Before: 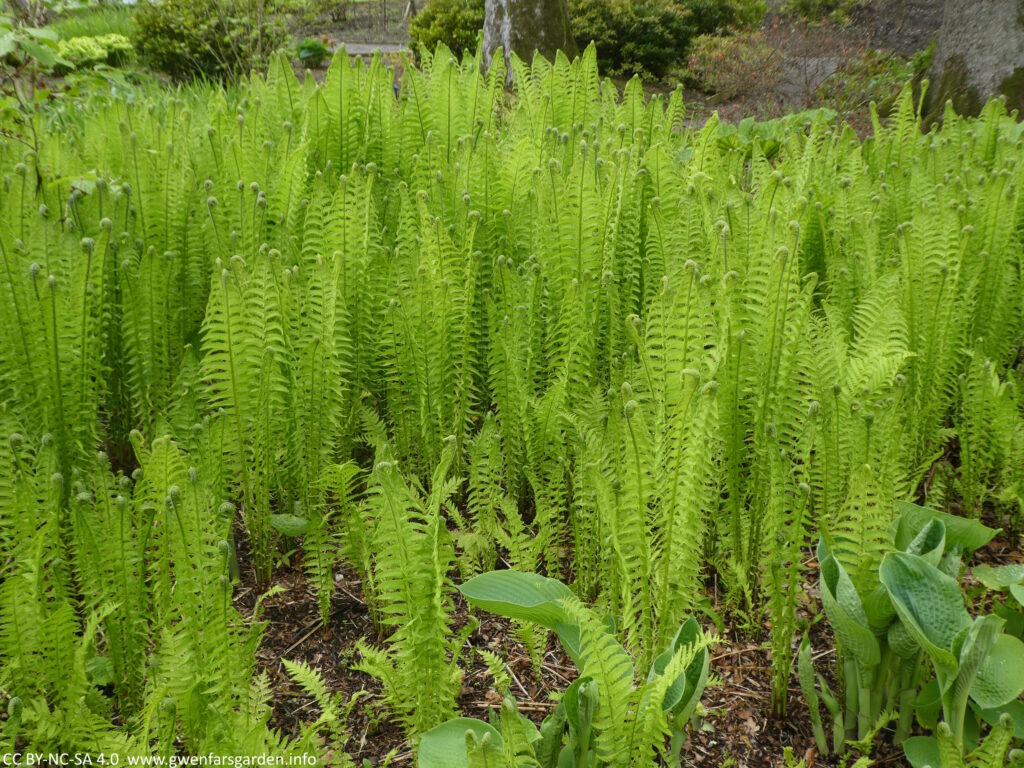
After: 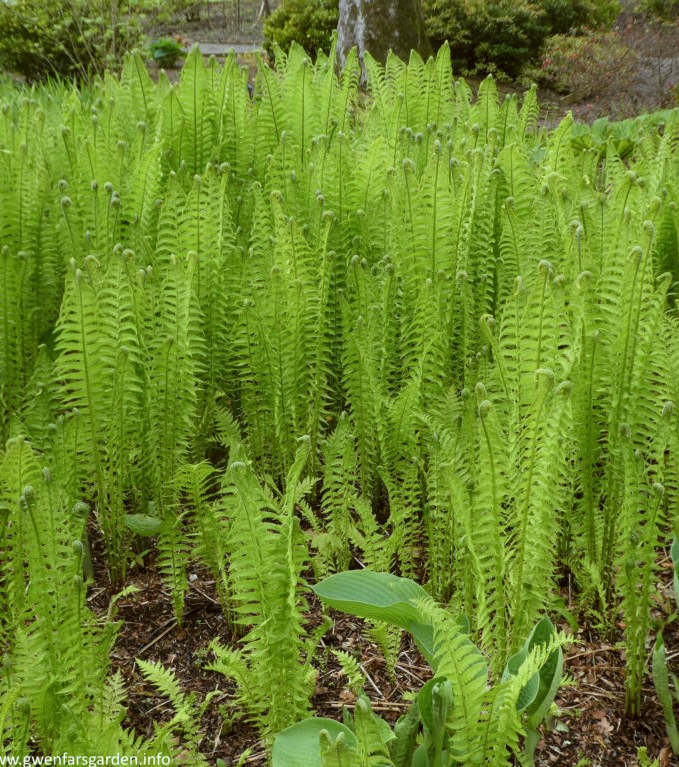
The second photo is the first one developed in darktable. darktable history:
color correction: highlights a* -3.6, highlights b* -7.03, shadows a* 3.16, shadows b* 5.75
crop and rotate: left 14.308%, right 19.326%
levels: gray 59.39%, levels [0.026, 0.507, 0.987]
